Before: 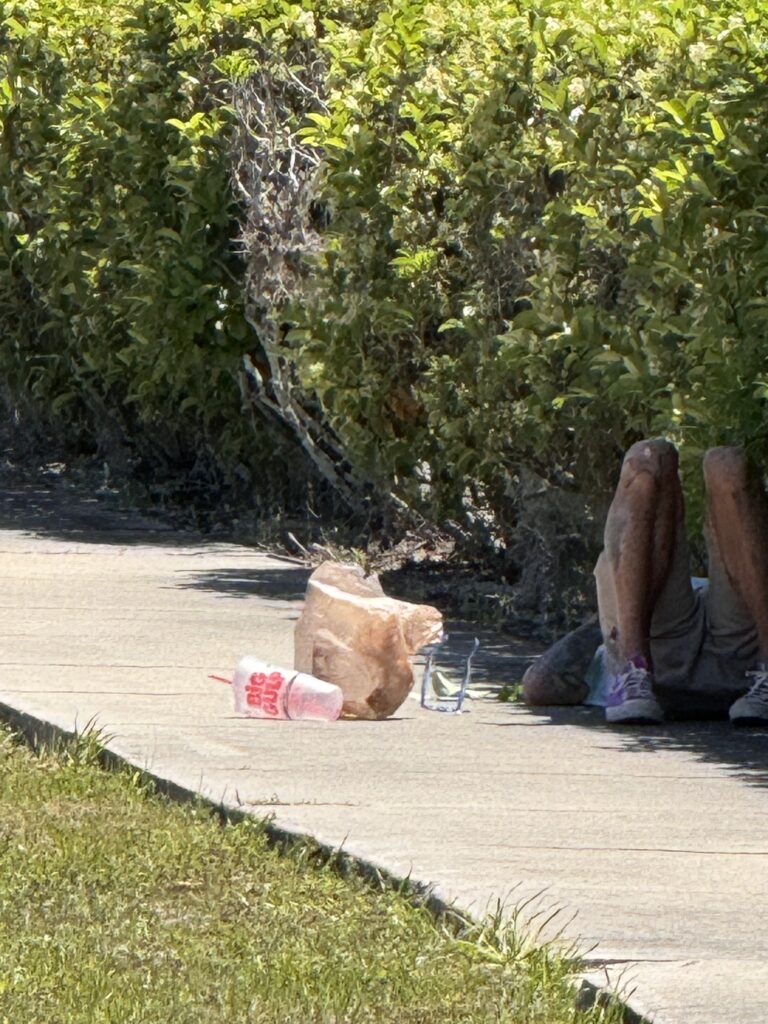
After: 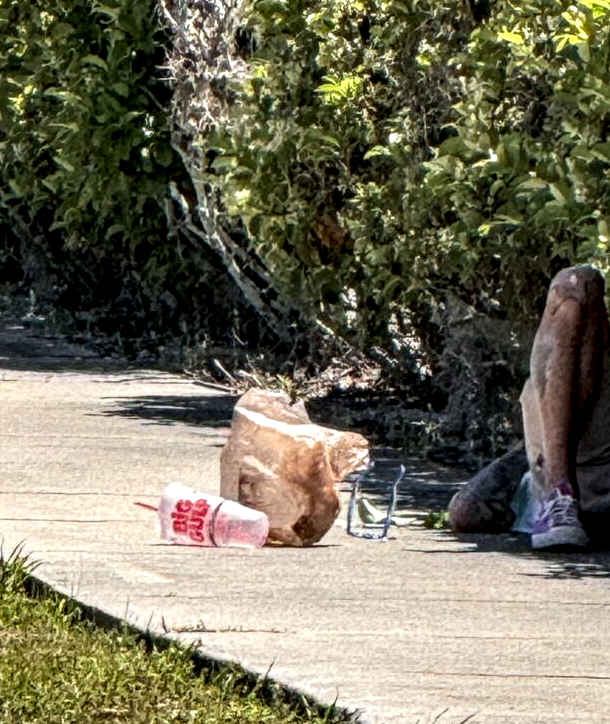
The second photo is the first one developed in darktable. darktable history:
local contrast: highlights 20%, detail 197%
exposure: exposure -0.05 EV
crop: left 9.712%, top 16.928%, right 10.845%, bottom 12.332%
